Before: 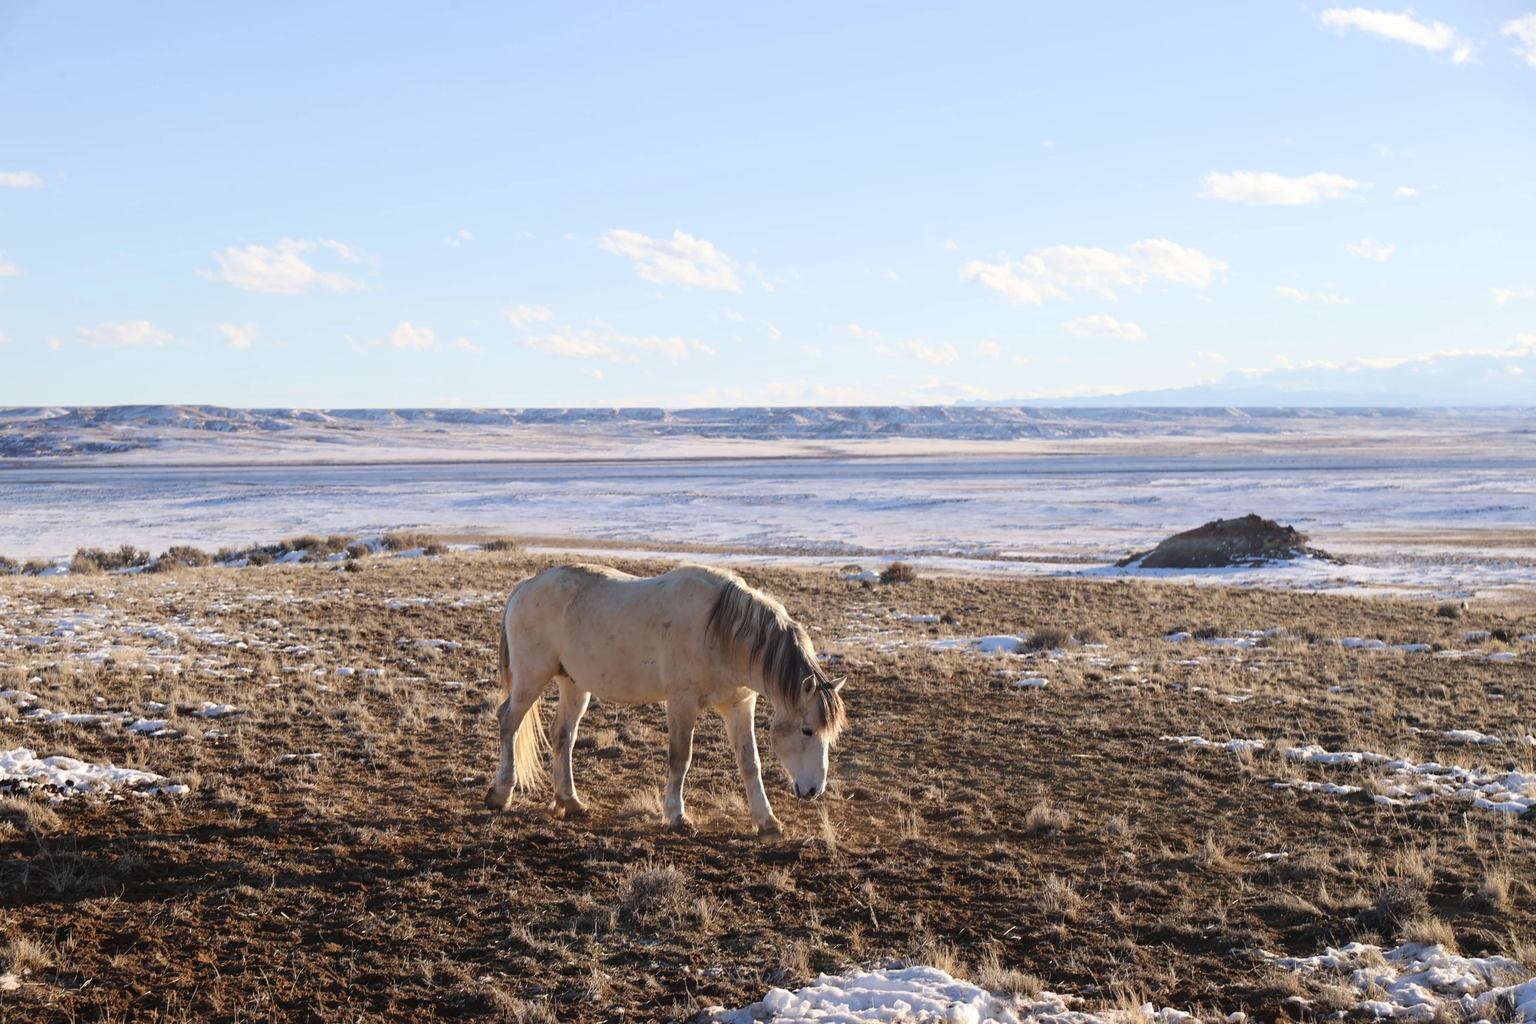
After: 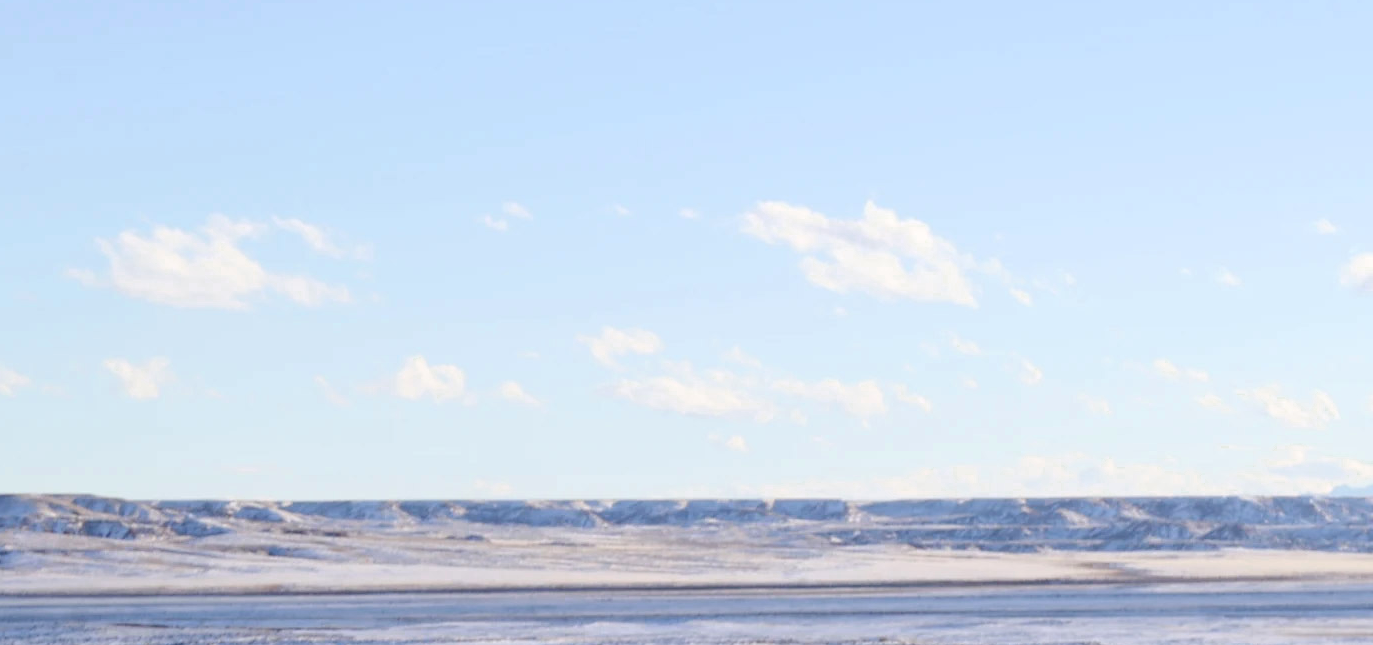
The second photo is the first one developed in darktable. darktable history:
haze removal: compatibility mode true, adaptive false
color zones: curves: ch0 [(0, 0.558) (0.143, 0.548) (0.286, 0.447) (0.429, 0.259) (0.571, 0.5) (0.714, 0.5) (0.857, 0.593) (1, 0.558)]; ch1 [(0, 0.543) (0.01, 0.544) (0.12, 0.492) (0.248, 0.458) (0.5, 0.534) (0.748, 0.5) (0.99, 0.469) (1, 0.543)]; ch2 [(0, 0.507) (0.143, 0.522) (0.286, 0.505) (0.429, 0.5) (0.571, 0.5) (0.714, 0.5) (0.857, 0.5) (1, 0.507)]
crop: left 10.121%, top 10.631%, right 36.218%, bottom 51.526%
